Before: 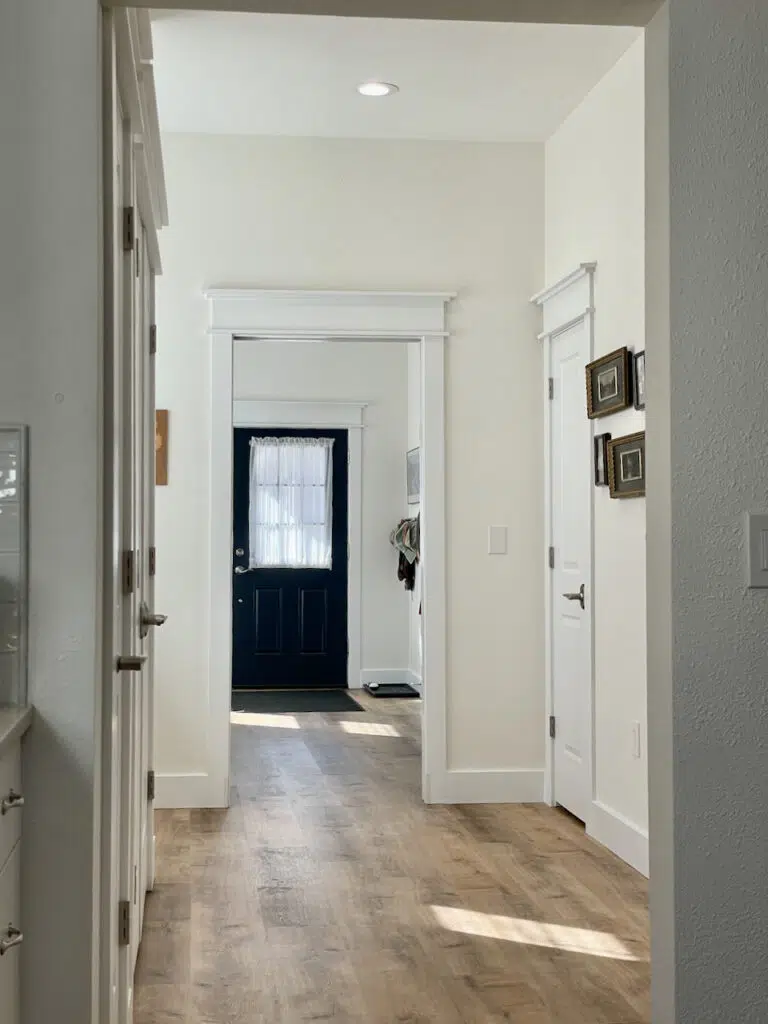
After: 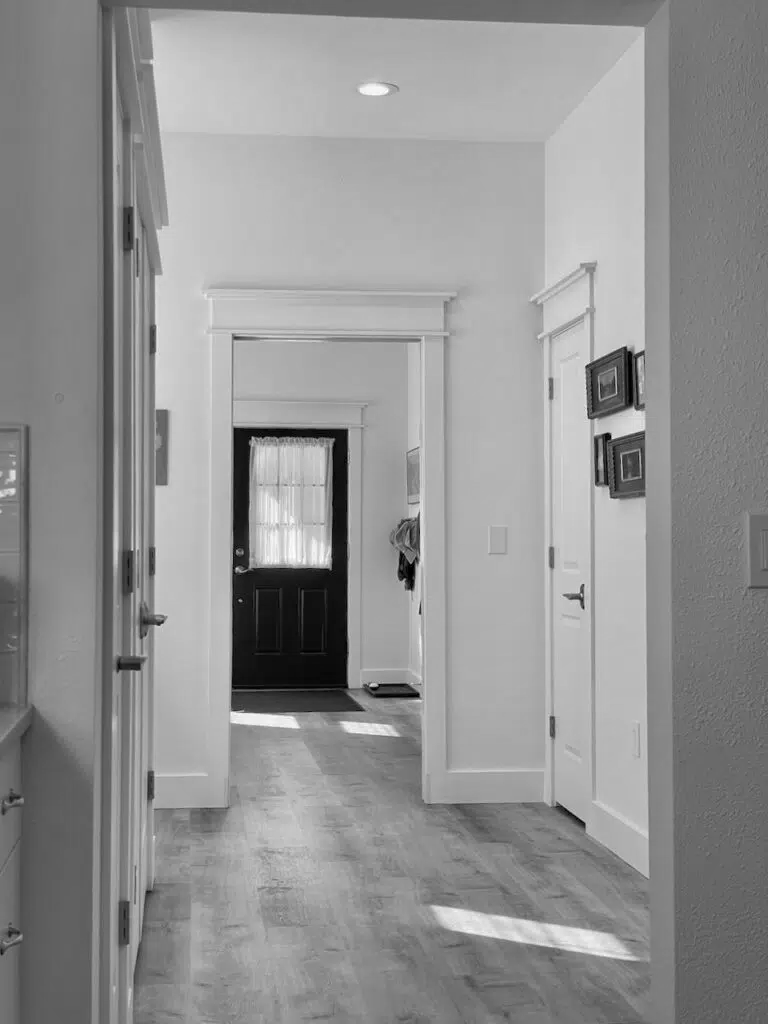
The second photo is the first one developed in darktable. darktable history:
monochrome: a 16.01, b -2.65, highlights 0.52
shadows and highlights: on, module defaults
color correction: highlights a* -0.137, highlights b* 0.137
